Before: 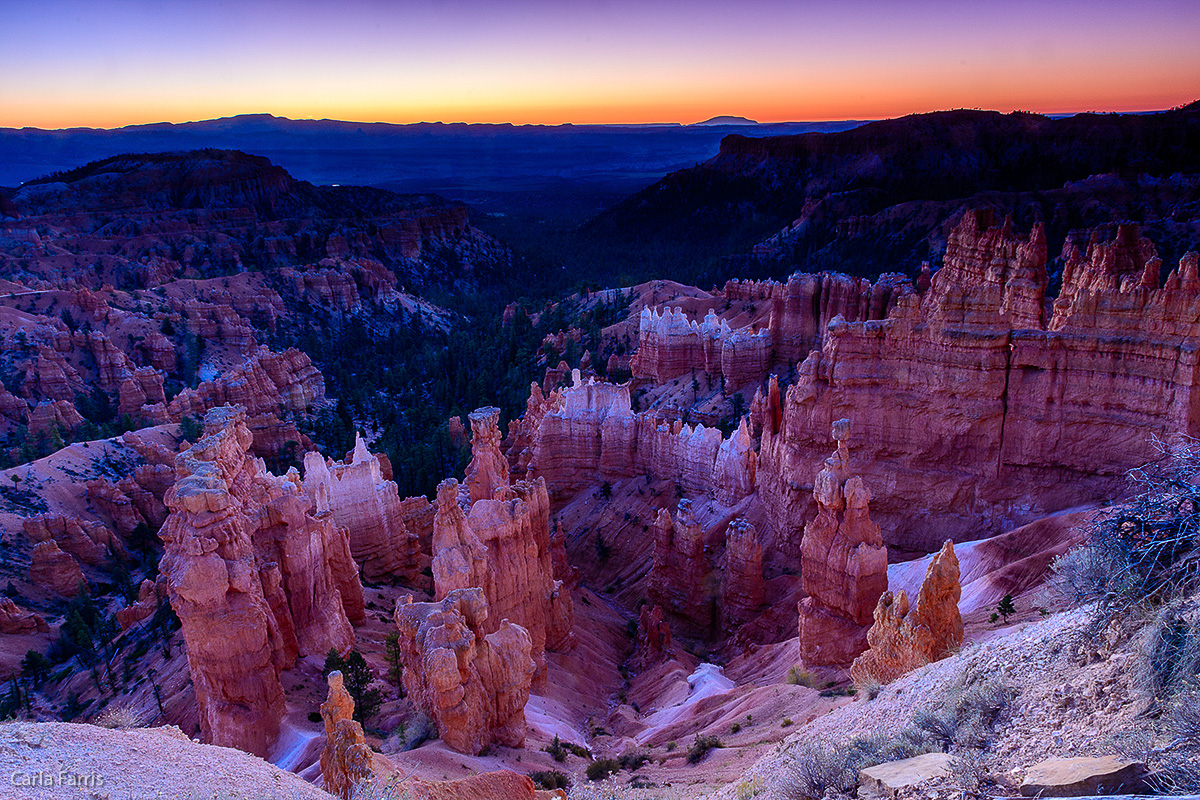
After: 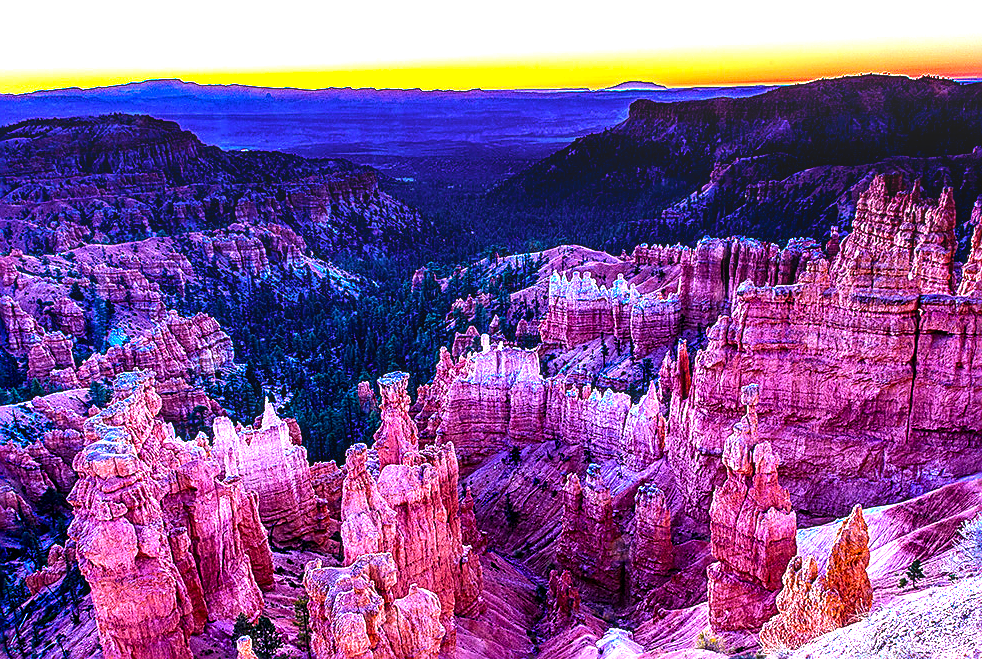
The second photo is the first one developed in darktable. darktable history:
crop and rotate: left 7.586%, top 4.467%, right 10.557%, bottom 13.056%
local contrast: detail 150%
sharpen: amount 0.911
exposure: black level correction 0.001, exposure 1.652 EV, compensate highlight preservation false
color balance rgb: perceptual saturation grading › global saturation 19.396%, perceptual brilliance grading › highlights 13.369%, perceptual brilliance grading › mid-tones 8.731%, perceptual brilliance grading › shadows -17.964%, global vibrance 50.11%
contrast brightness saturation: contrast -0.071, brightness -0.038, saturation -0.112
